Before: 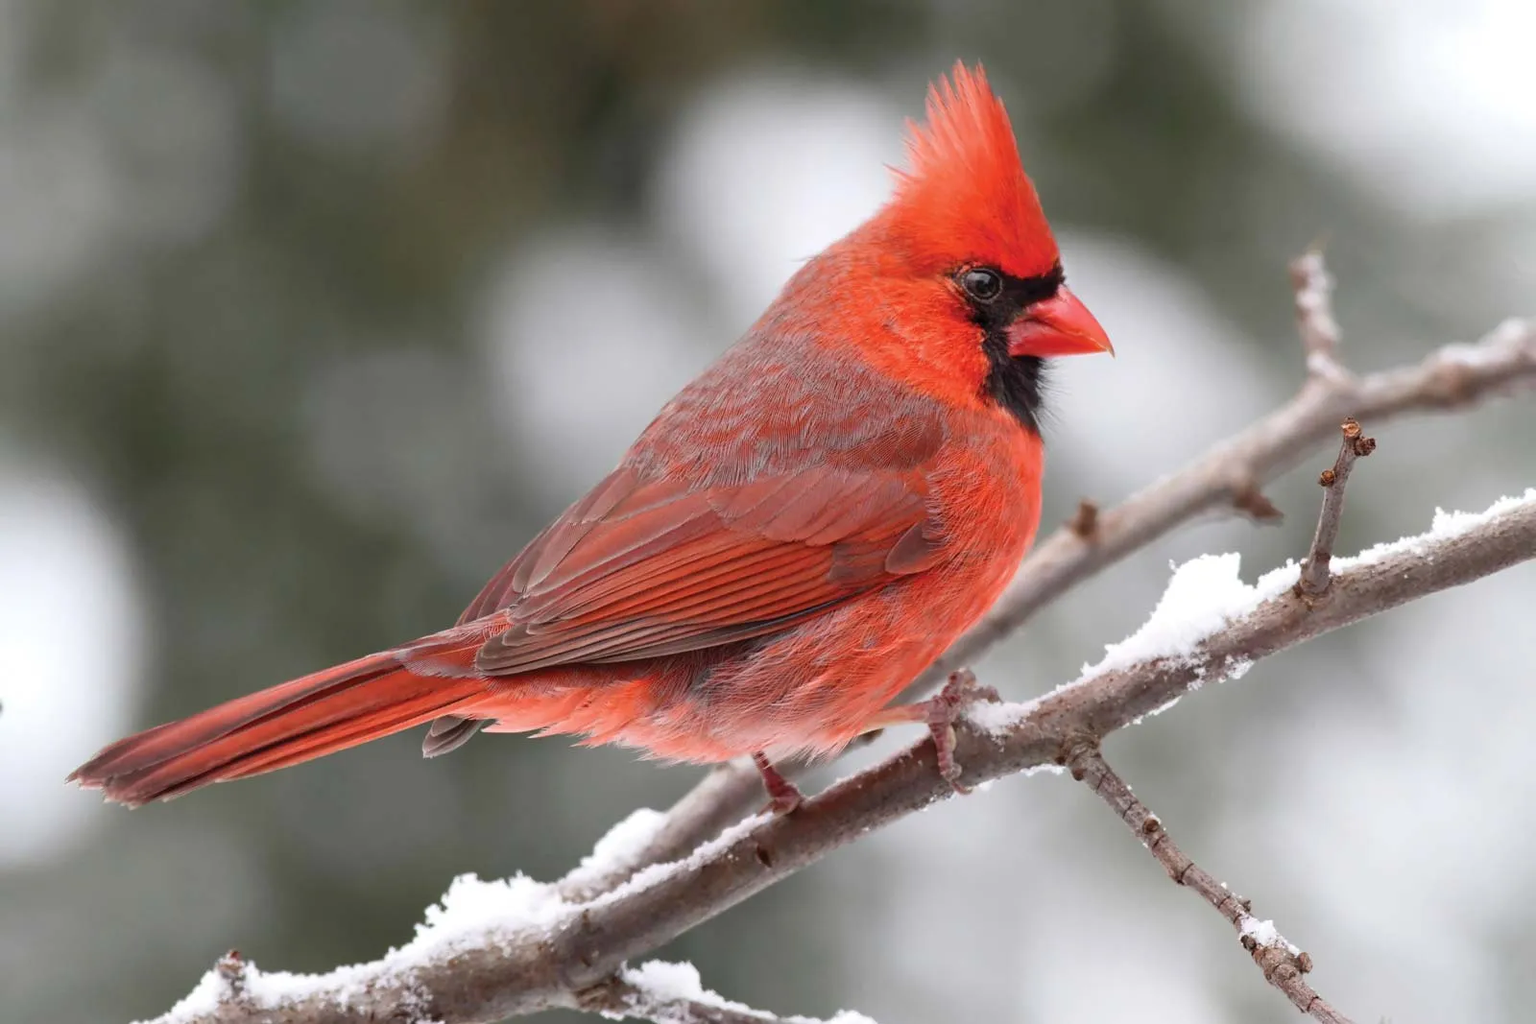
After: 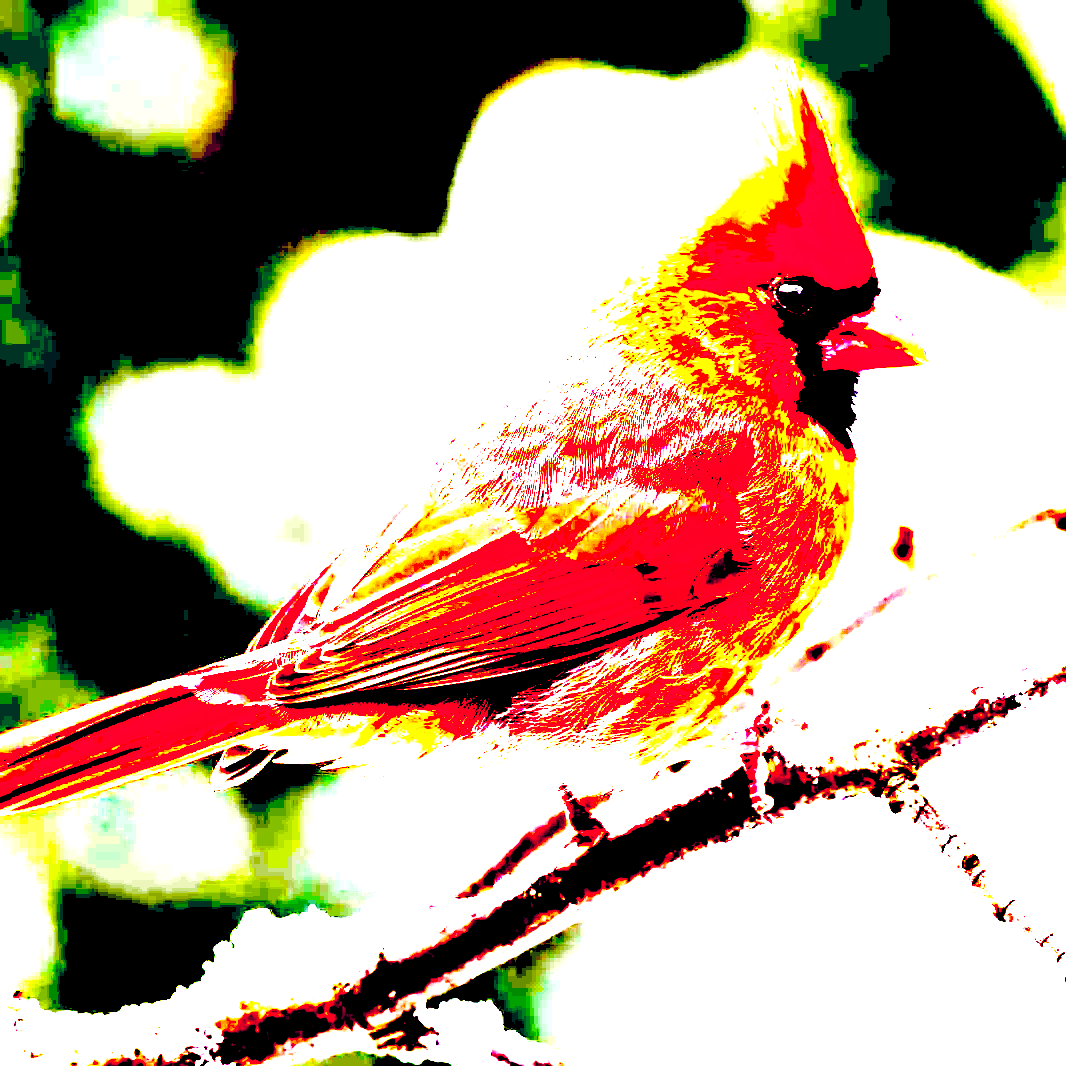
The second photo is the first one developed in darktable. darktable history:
crop and rotate: left 14.292%, right 19.041%
color balance rgb: shadows lift › luminance -41.13%, shadows lift › chroma 14.13%, shadows lift › hue 260°, power › luminance -3.76%, power › chroma 0.56%, power › hue 40.37°, highlights gain › luminance 16.81%, highlights gain › chroma 2.94%, highlights gain › hue 260°, global offset › luminance -0.29%, global offset › chroma 0.31%, global offset › hue 260°, perceptual saturation grading › global saturation 20%, perceptual saturation grading › highlights -13.92%, perceptual saturation grading › shadows 50%
exposure: black level correction 0.1, exposure 3 EV, compensate highlight preservation false
